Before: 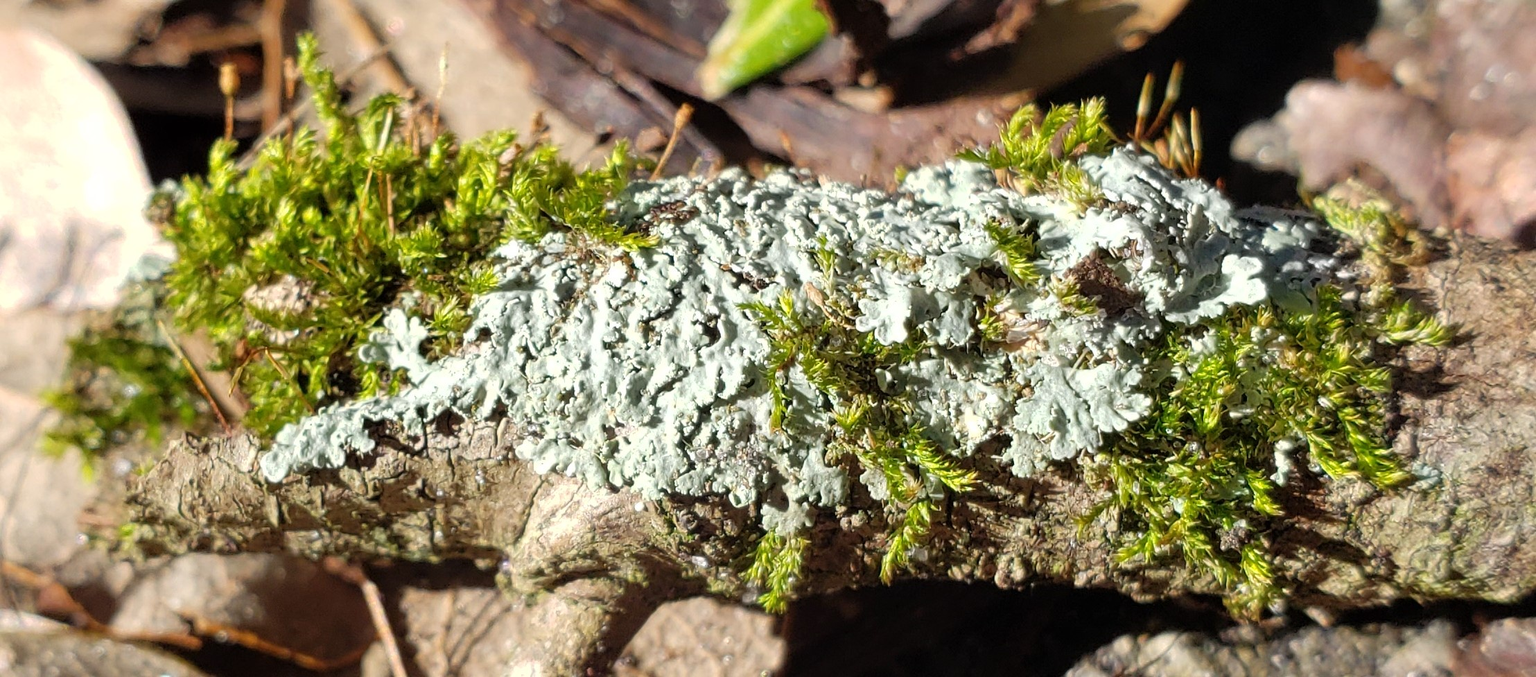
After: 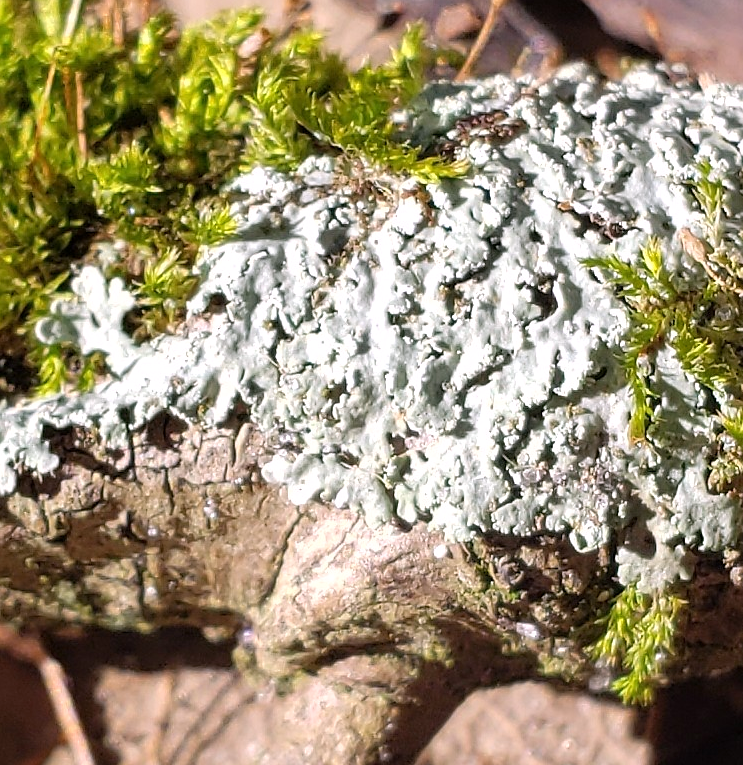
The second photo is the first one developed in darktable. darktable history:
sharpen: radius 1, threshold 1
crop and rotate: left 21.77%, top 18.528%, right 44.676%, bottom 2.997%
white balance: red 1.05, blue 1.072
